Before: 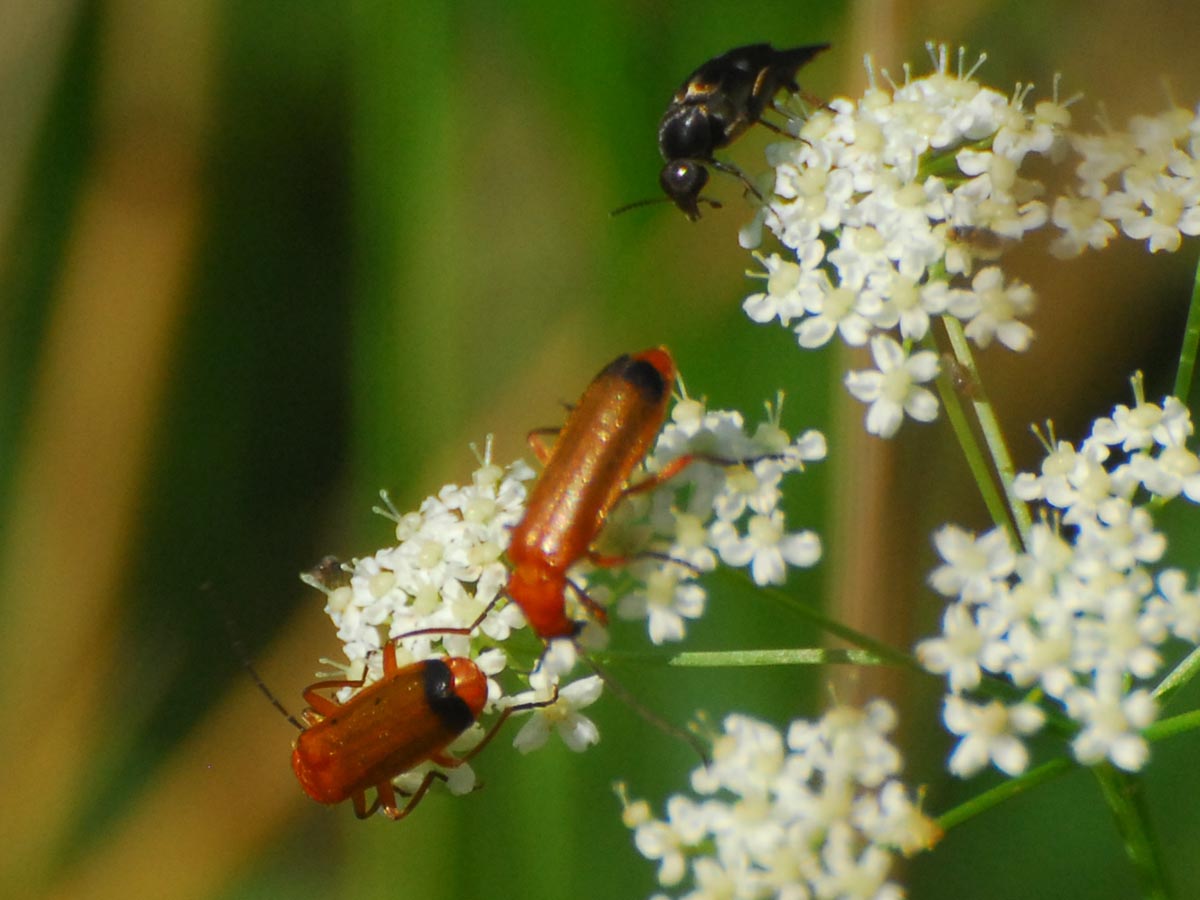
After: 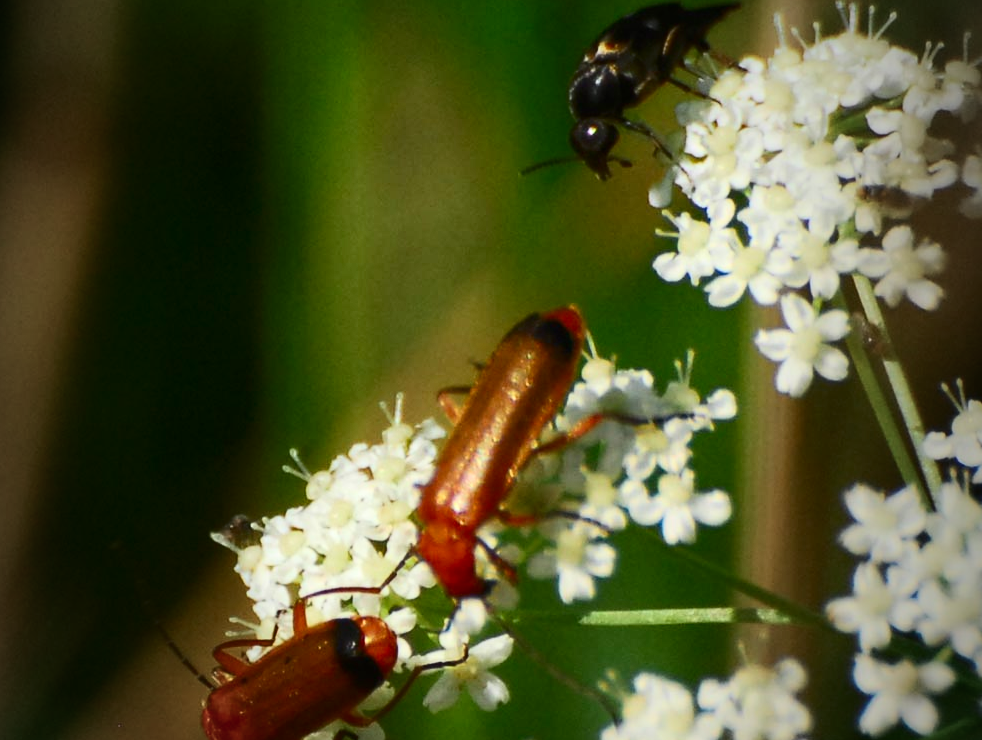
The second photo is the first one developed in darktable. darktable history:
crop and rotate: left 7.545%, top 4.632%, right 10.559%, bottom 13.09%
haze removal: strength 0.117, distance 0.245, compatibility mode true, adaptive false
contrast brightness saturation: contrast 0.28
vignetting: fall-off start 72.09%, fall-off radius 107.78%, brightness -0.87, width/height ratio 0.737, unbound false
